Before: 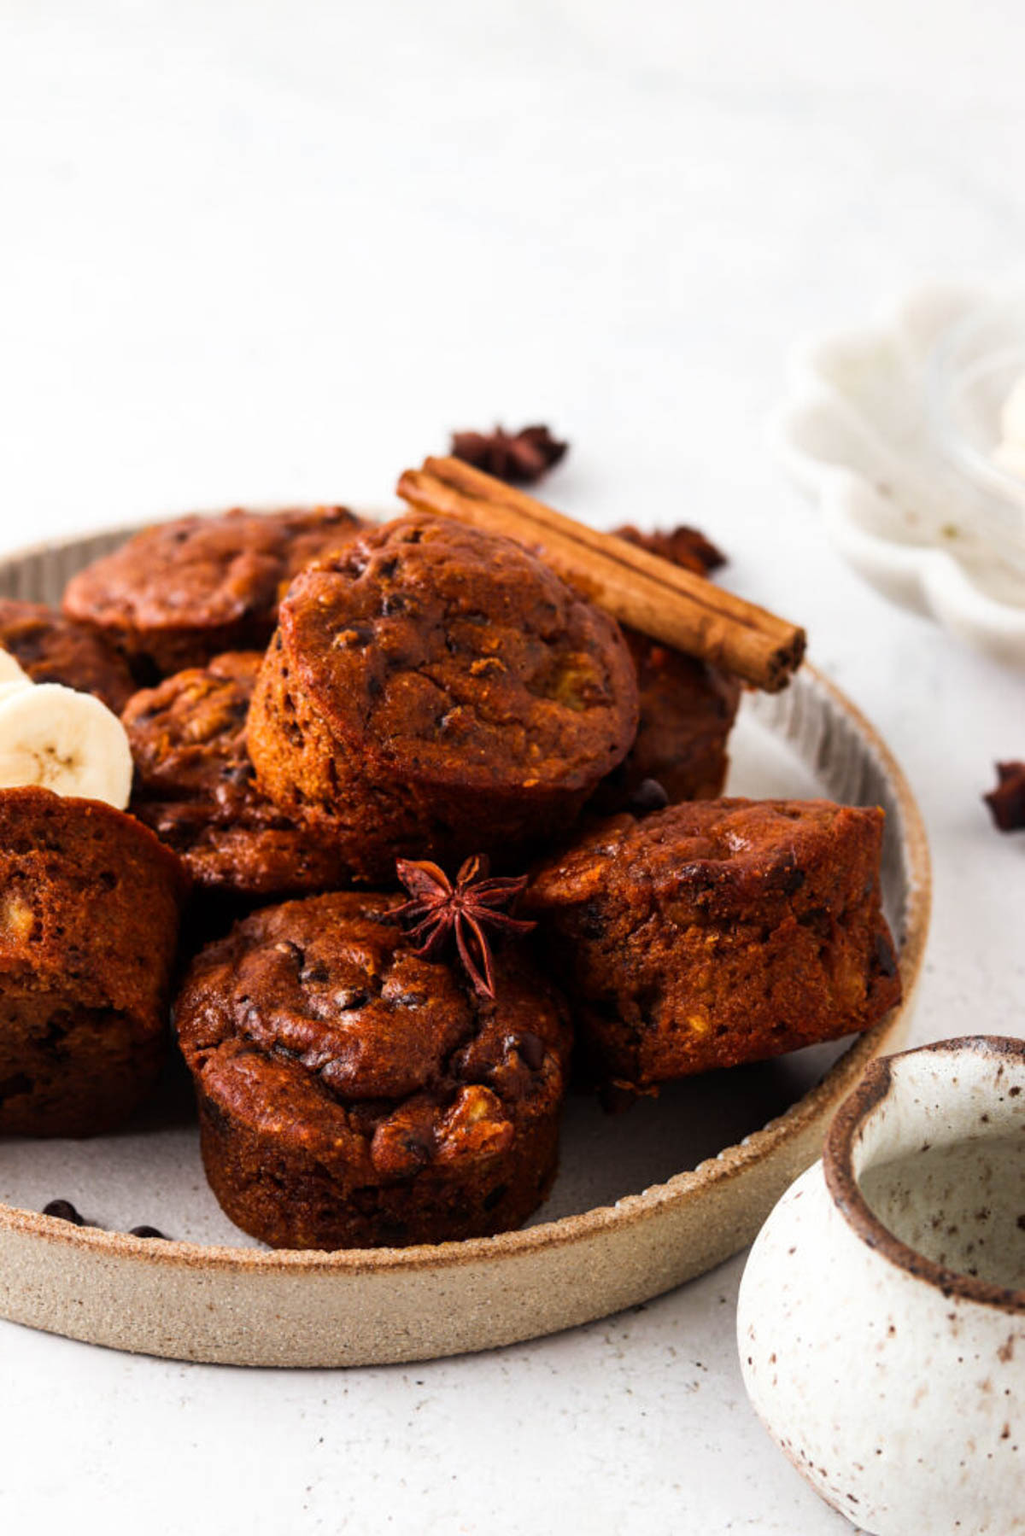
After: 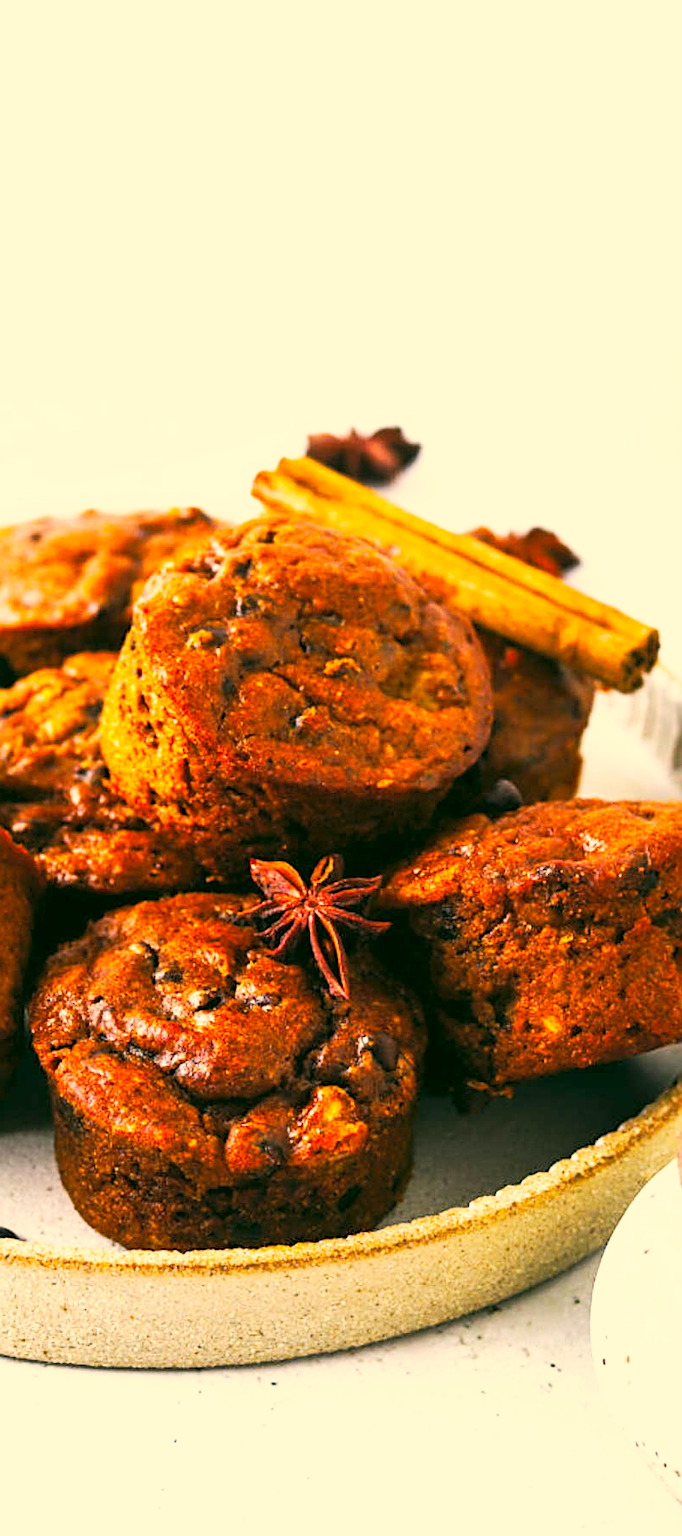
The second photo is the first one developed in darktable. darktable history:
crop and rotate: left 14.292%, right 19.041%
shadows and highlights: shadows 29.32, highlights -29.32, low approximation 0.01, soften with gaussian
sharpen: on, module defaults
color correction: highlights a* 5.3, highlights b* 24.26, shadows a* -15.58, shadows b* 4.02
white balance: red 0.924, blue 1.095
contrast brightness saturation: contrast 0.07, brightness 0.18, saturation 0.4
tone curve: curves: ch0 [(0, 0) (0.003, 0.01) (0.011, 0.017) (0.025, 0.035) (0.044, 0.068) (0.069, 0.109) (0.1, 0.144) (0.136, 0.185) (0.177, 0.231) (0.224, 0.279) (0.277, 0.346) (0.335, 0.42) (0.399, 0.5) (0.468, 0.603) (0.543, 0.712) (0.623, 0.808) (0.709, 0.883) (0.801, 0.957) (0.898, 0.993) (1, 1)], preserve colors none
